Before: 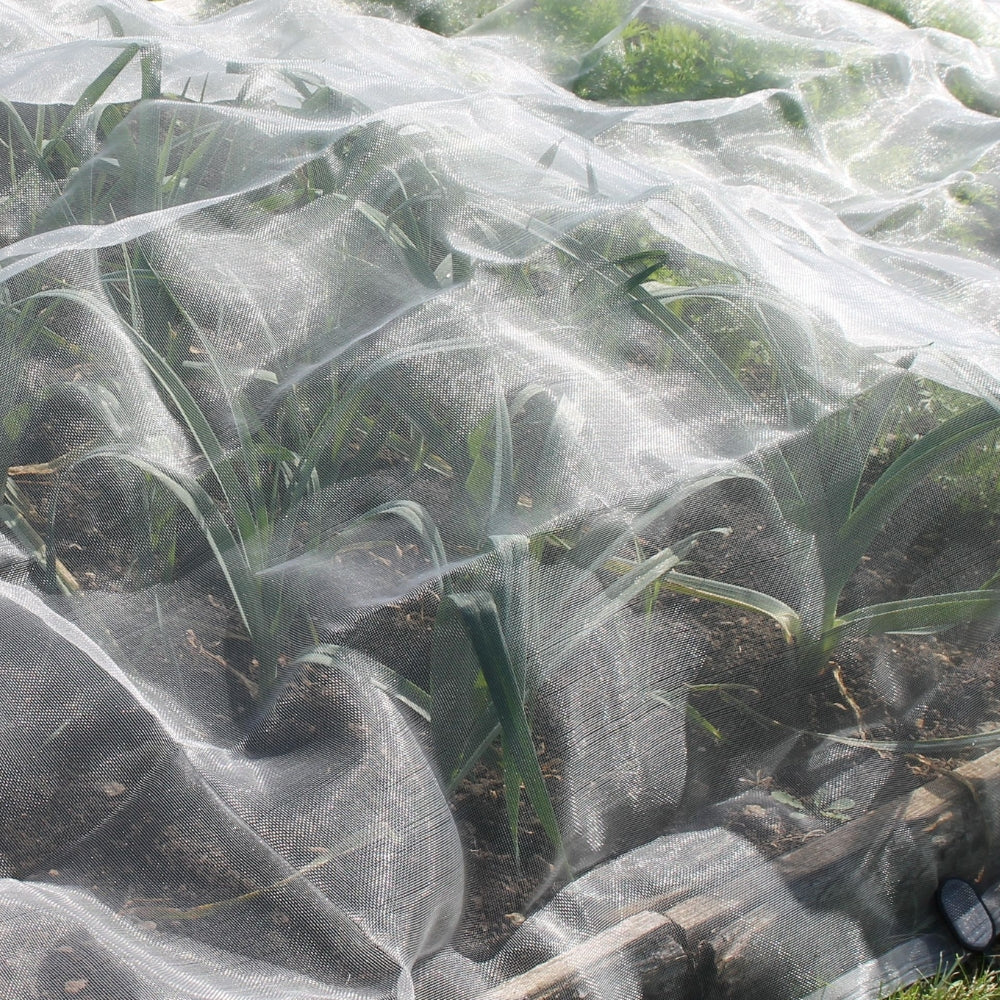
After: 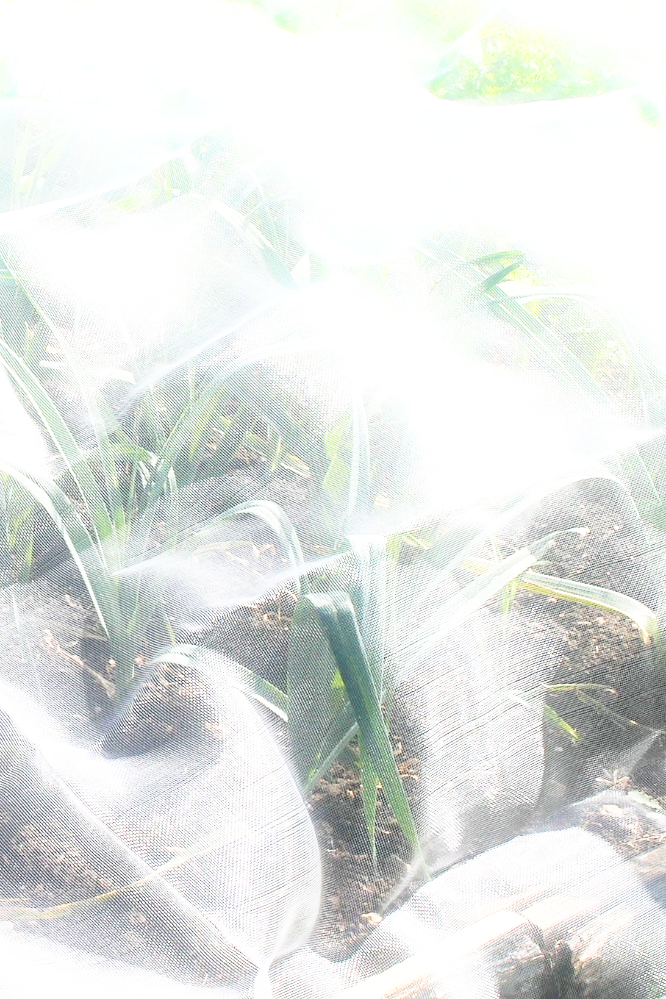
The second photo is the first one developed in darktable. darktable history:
base curve: curves: ch0 [(0, 0) (0.012, 0.01) (0.073, 0.168) (0.31, 0.711) (0.645, 0.957) (1, 1)], preserve colors none
tone equalizer: -7 EV 0.13 EV, smoothing diameter 25%, edges refinement/feathering 10, preserve details guided filter
exposure: exposure 0.77 EV, compensate highlight preservation false
bloom: size 9%, threshold 100%, strength 7%
crop and rotate: left 14.385%, right 18.948%
